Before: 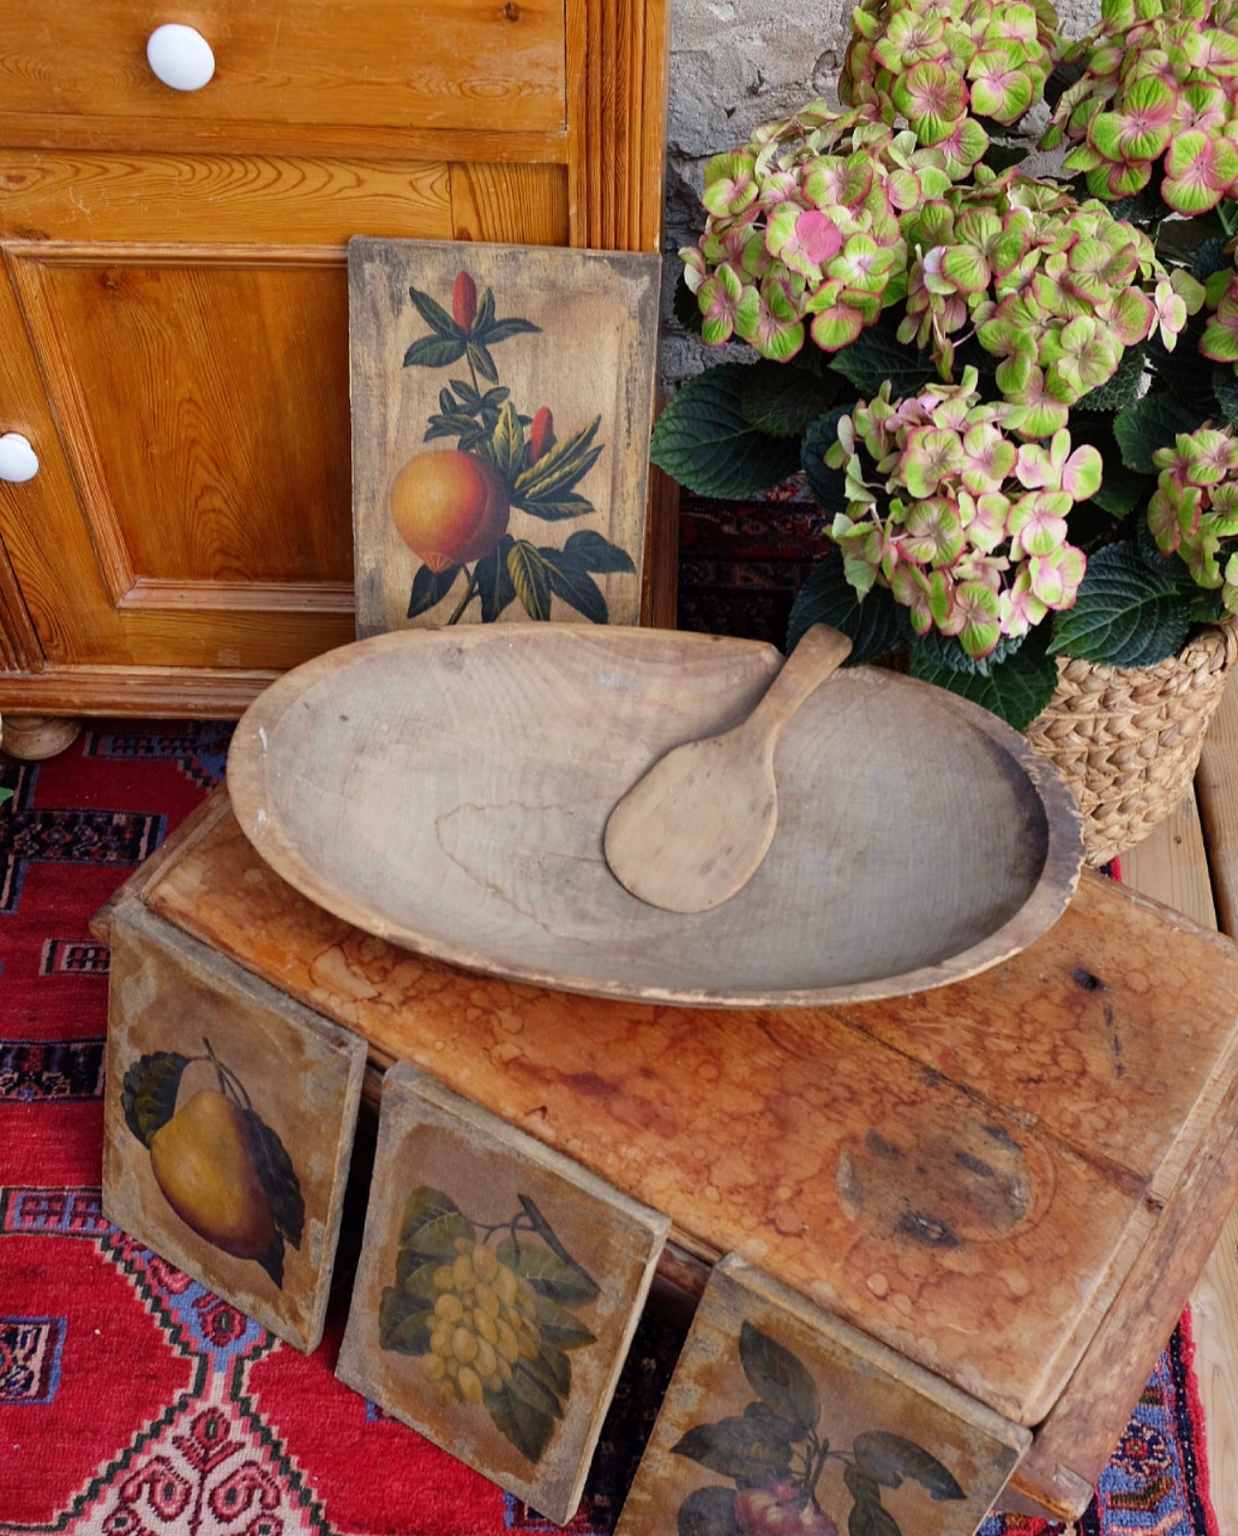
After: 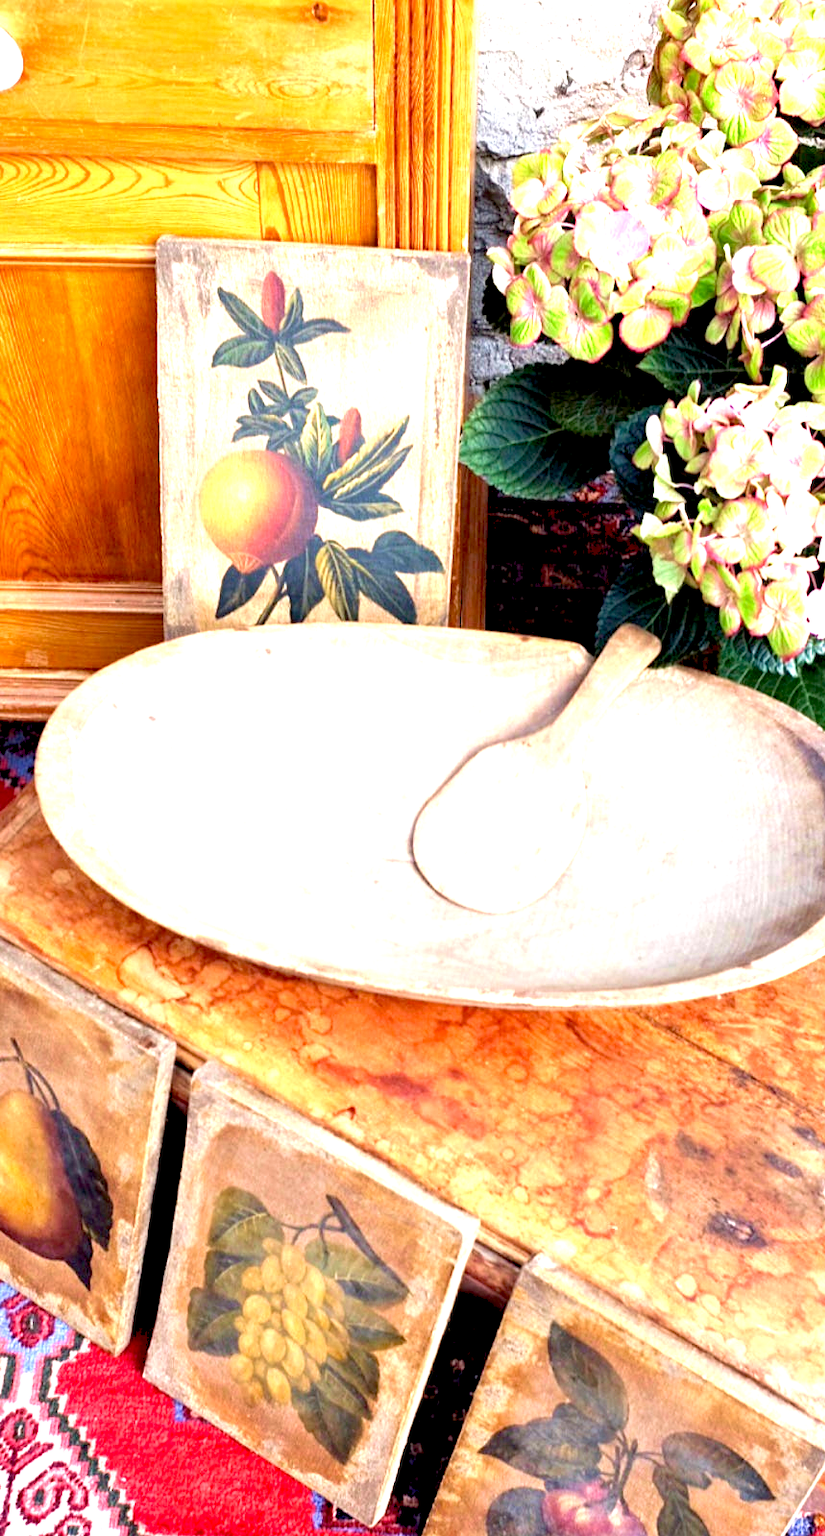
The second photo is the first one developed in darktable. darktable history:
crop and rotate: left 15.591%, right 17.789%
velvia: on, module defaults
exposure: black level correction 0.006, exposure 2.064 EV, compensate exposure bias true, compensate highlight preservation false
